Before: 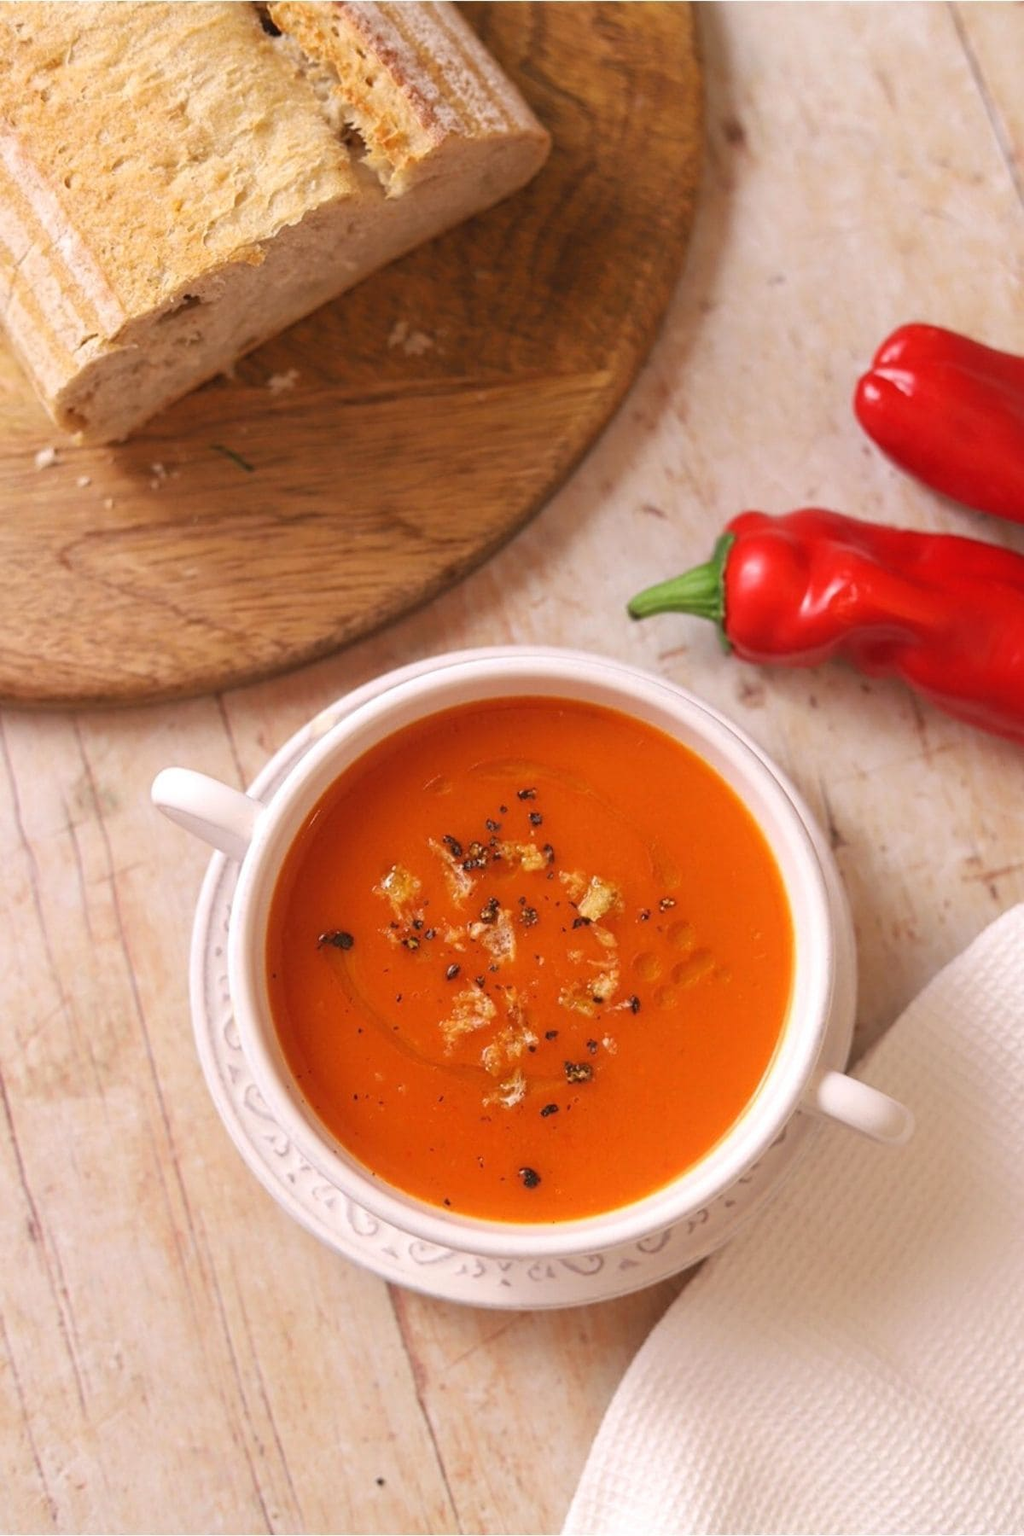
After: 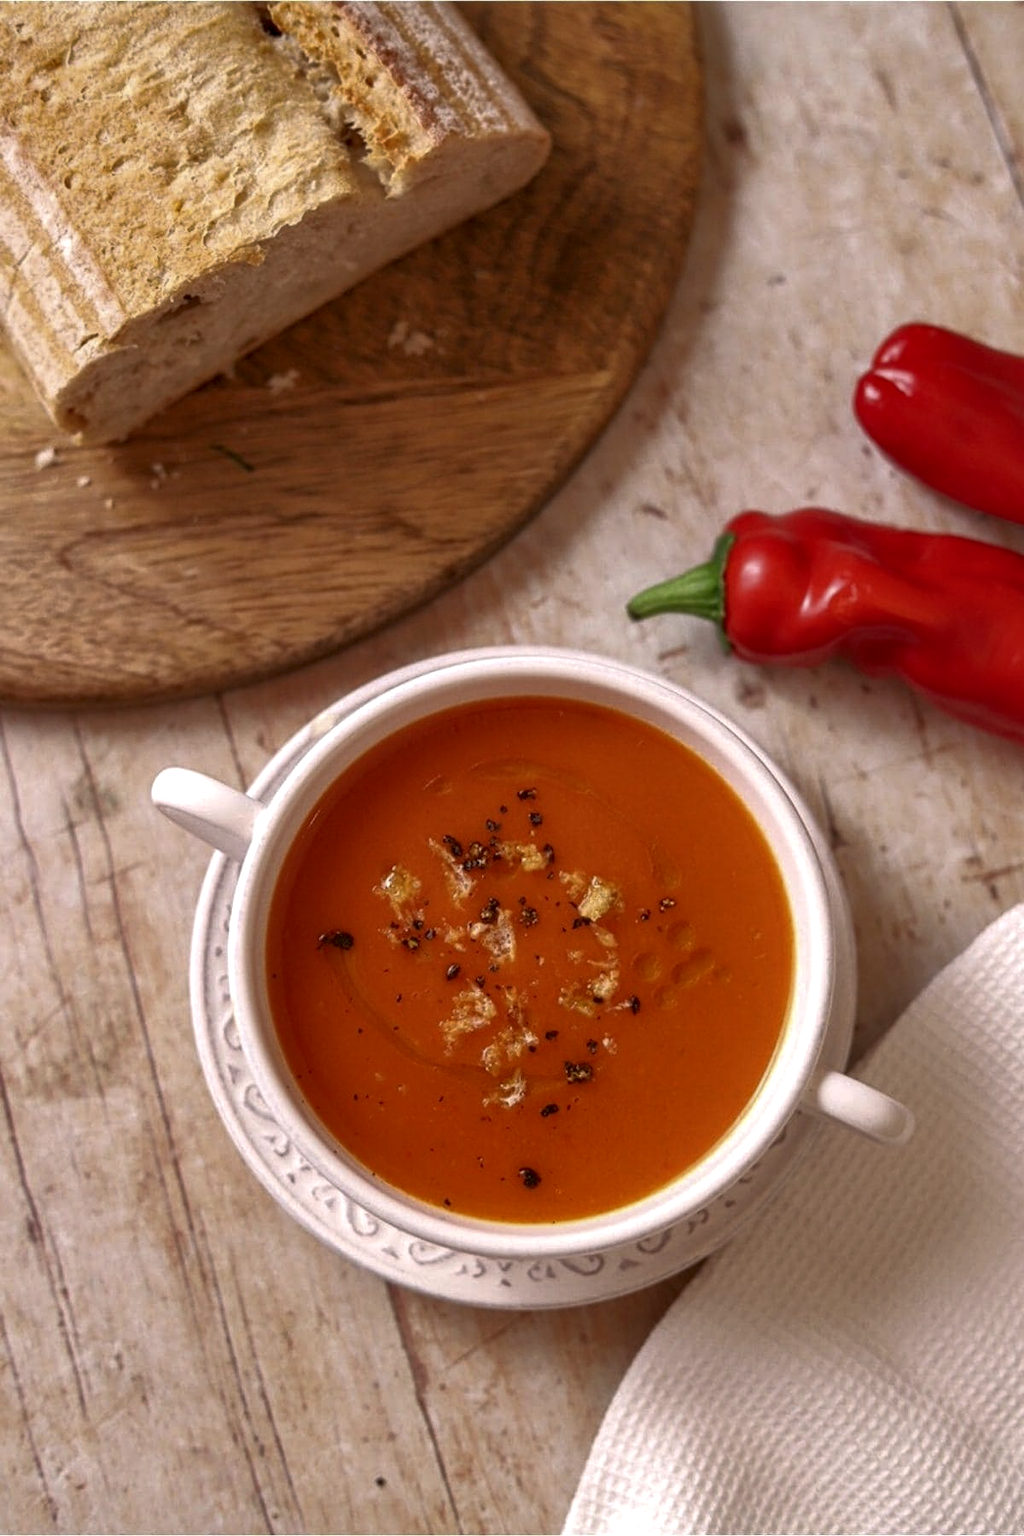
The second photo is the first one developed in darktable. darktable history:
rgb curve: curves: ch0 [(0, 0) (0.415, 0.237) (1, 1)]
shadows and highlights: on, module defaults
local contrast: detail 142%
